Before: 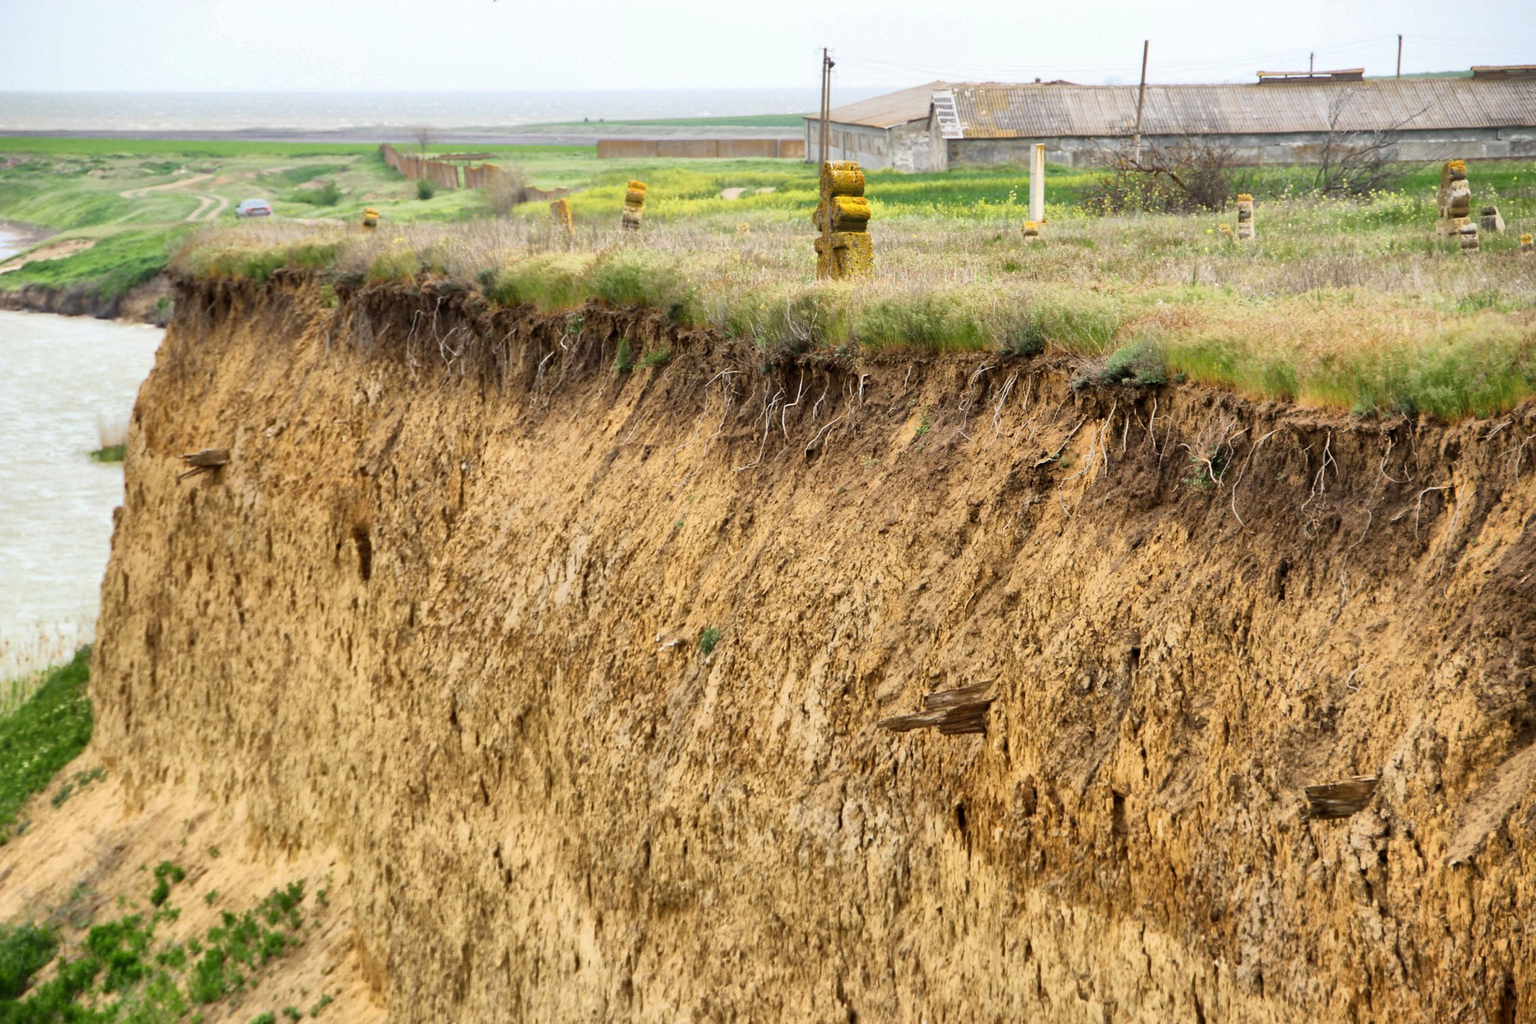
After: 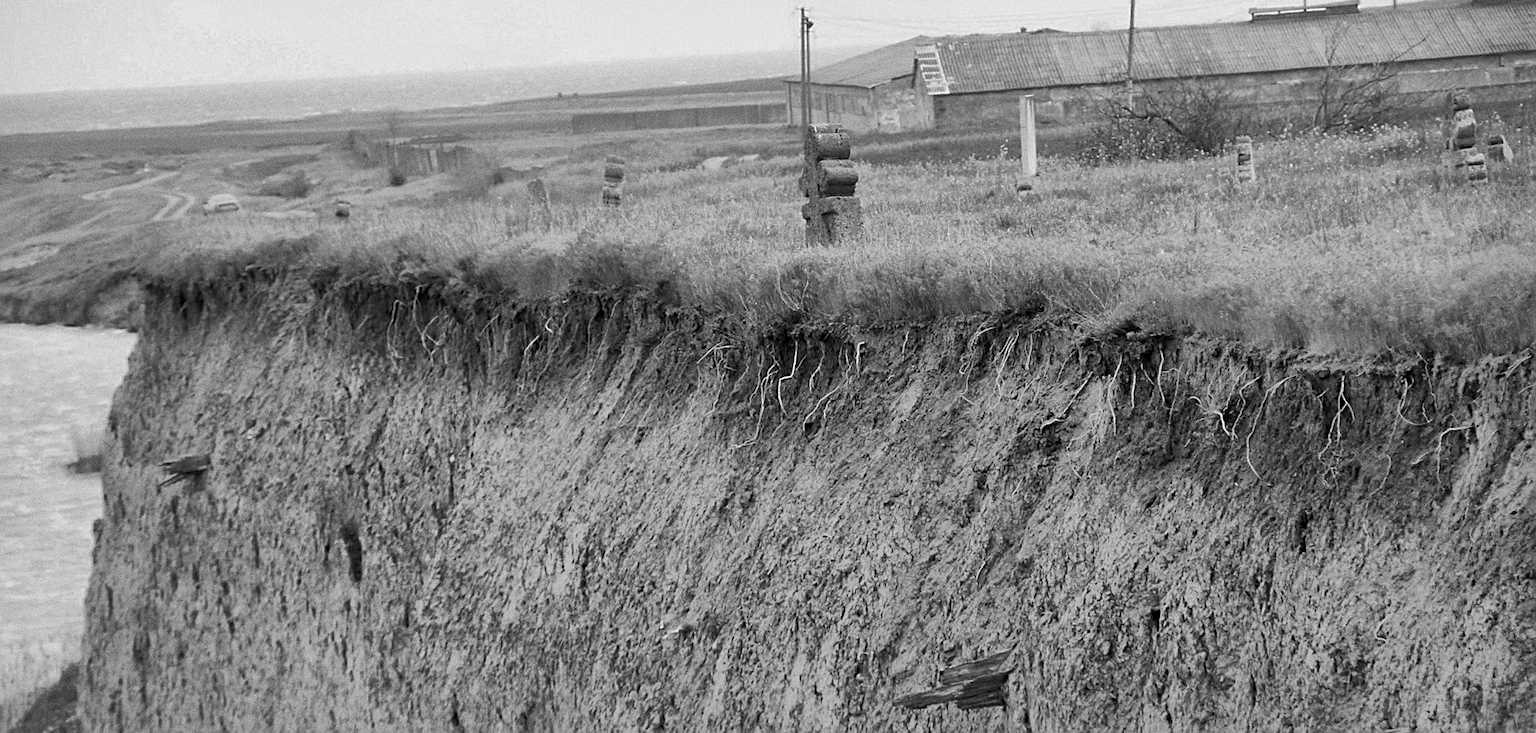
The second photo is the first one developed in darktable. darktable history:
color calibration: output gray [0.18, 0.41, 0.41, 0], gray › normalize channels true, illuminant same as pipeline (D50), adaptation XYZ, x 0.346, y 0.359, gamut compression 0
rotate and perspective: rotation -3°, crop left 0.031, crop right 0.968, crop top 0.07, crop bottom 0.93
grain: coarseness 11.82 ISO, strength 36.67%, mid-tones bias 74.17%
crop: bottom 24.988%
sharpen: on, module defaults
shadows and highlights: shadows 40, highlights -60
